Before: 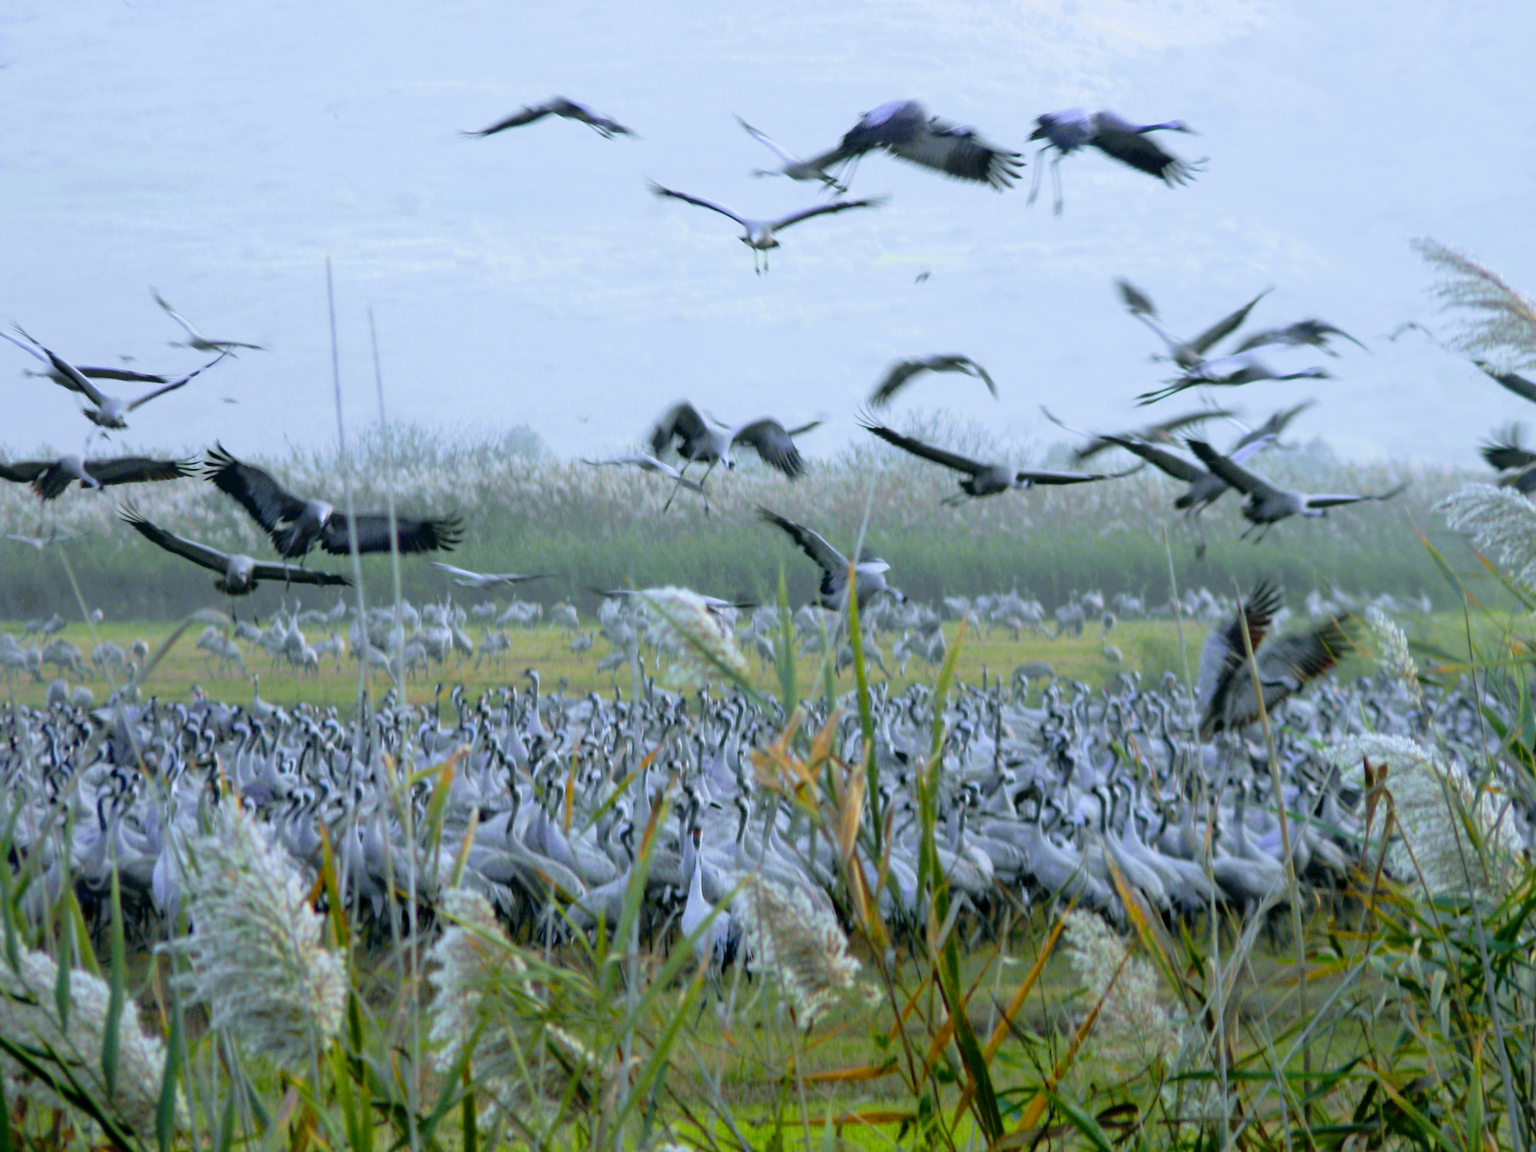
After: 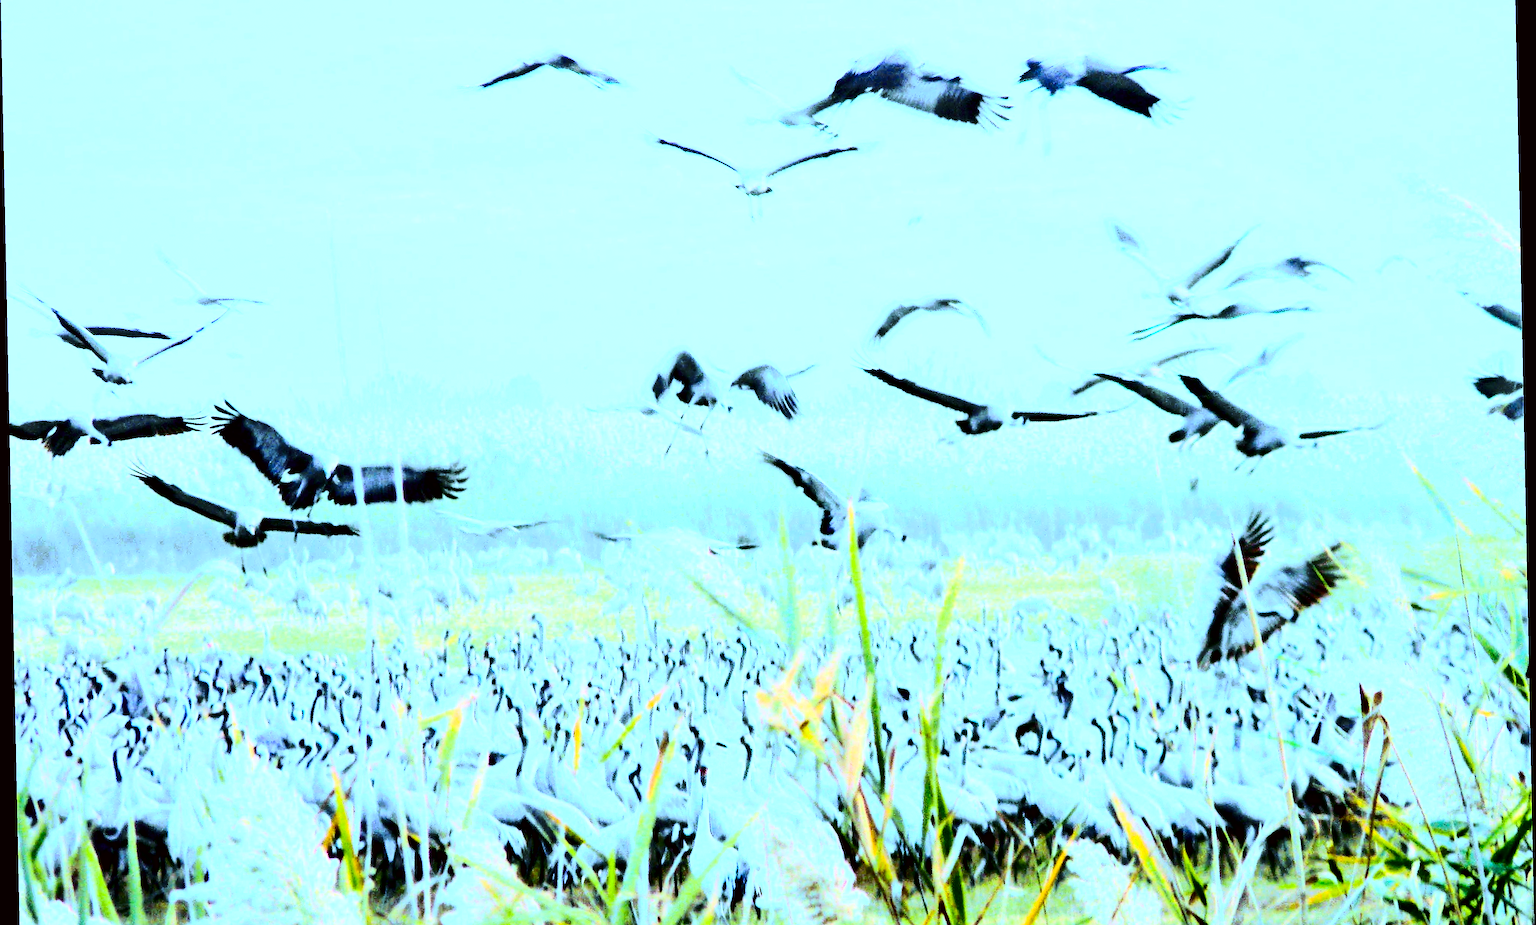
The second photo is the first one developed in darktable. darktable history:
crop and rotate: top 5.667%, bottom 14.937%
white balance: red 0.924, blue 1.095
sharpen: radius 1.4, amount 1.25, threshold 0.7
exposure: black level correction 0, exposure 1 EV, compensate exposure bias true, compensate highlight preservation false
rotate and perspective: rotation -1.17°, automatic cropping off
color correction: highlights a* -3.28, highlights b* -6.24, shadows a* 3.1, shadows b* 5.19
rgb curve: curves: ch0 [(0, 0) (0.21, 0.15) (0.24, 0.21) (0.5, 0.75) (0.75, 0.96) (0.89, 0.99) (1, 1)]; ch1 [(0, 0.02) (0.21, 0.13) (0.25, 0.2) (0.5, 0.67) (0.75, 0.9) (0.89, 0.97) (1, 1)]; ch2 [(0, 0.02) (0.21, 0.13) (0.25, 0.2) (0.5, 0.67) (0.75, 0.9) (0.89, 0.97) (1, 1)], compensate middle gray true
contrast brightness saturation: contrast 0.24, brightness -0.24, saturation 0.14
